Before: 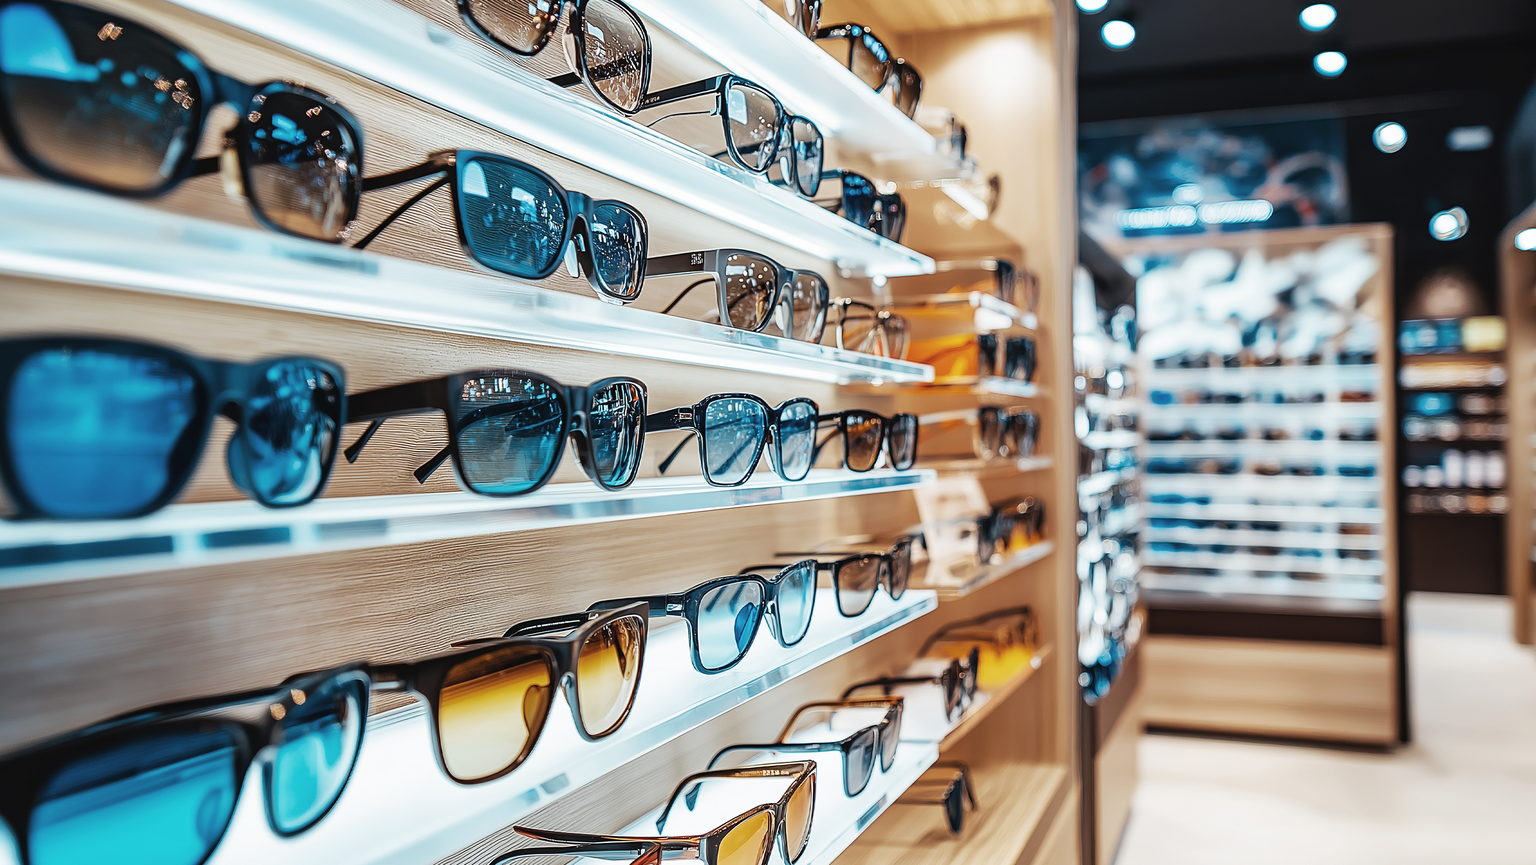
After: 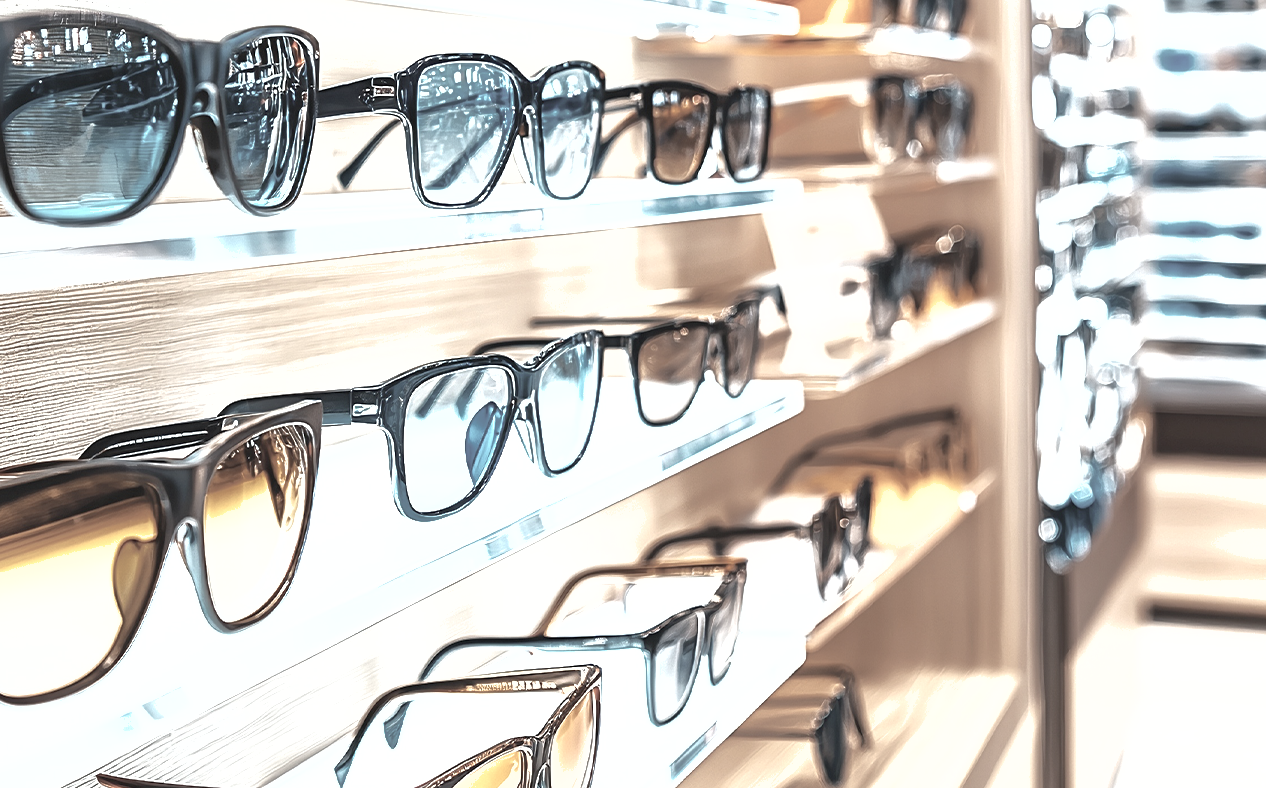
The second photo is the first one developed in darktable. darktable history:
exposure: black level correction 0, exposure 1.2 EV, compensate exposure bias true, compensate highlight preservation false
color correction: saturation 0.3
crop: left 29.672%, top 41.786%, right 20.851%, bottom 3.487%
shadows and highlights: on, module defaults
contrast brightness saturation: contrast 0.08, saturation 0.2
